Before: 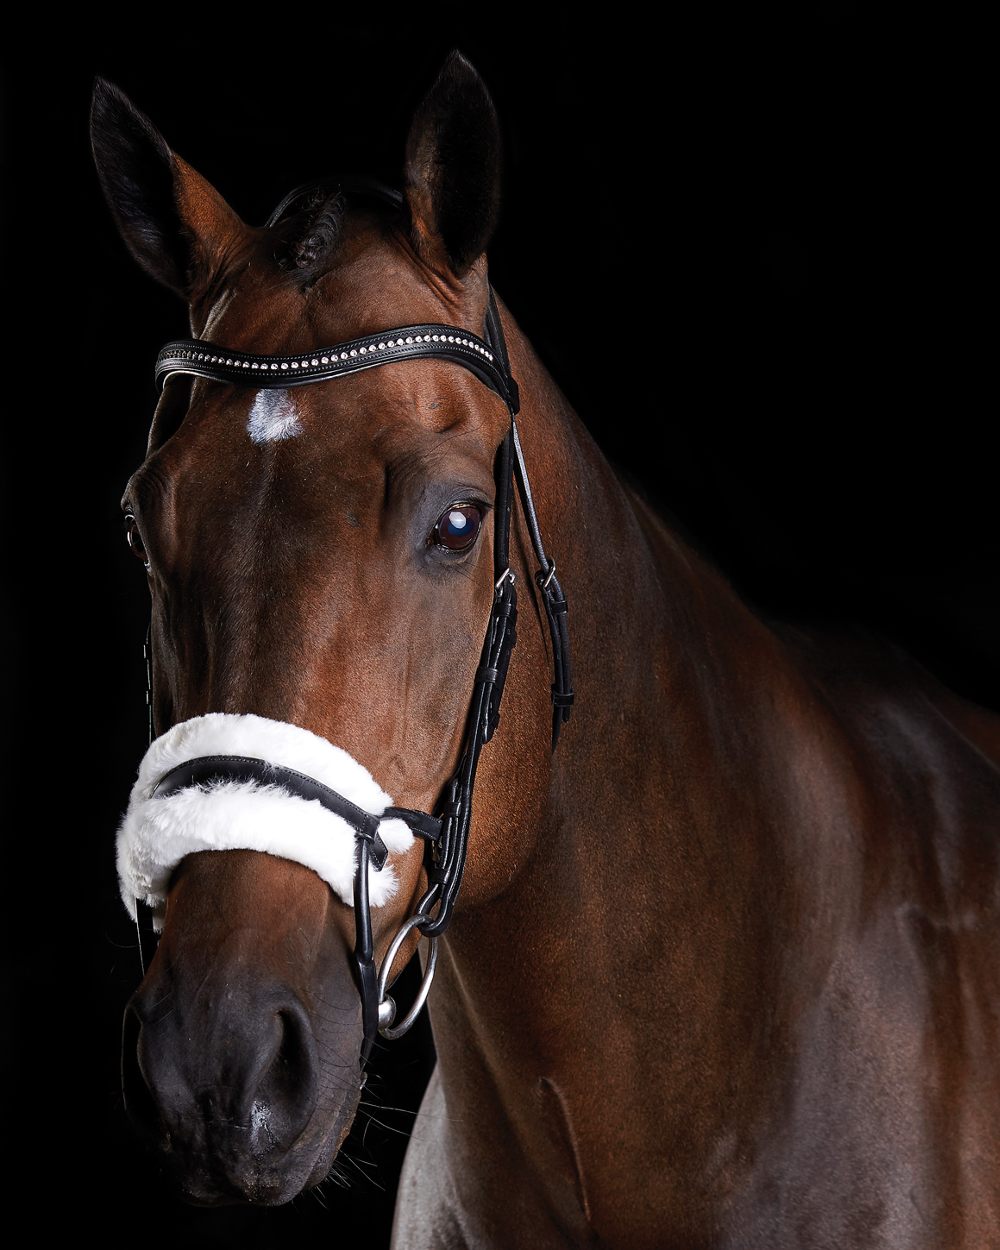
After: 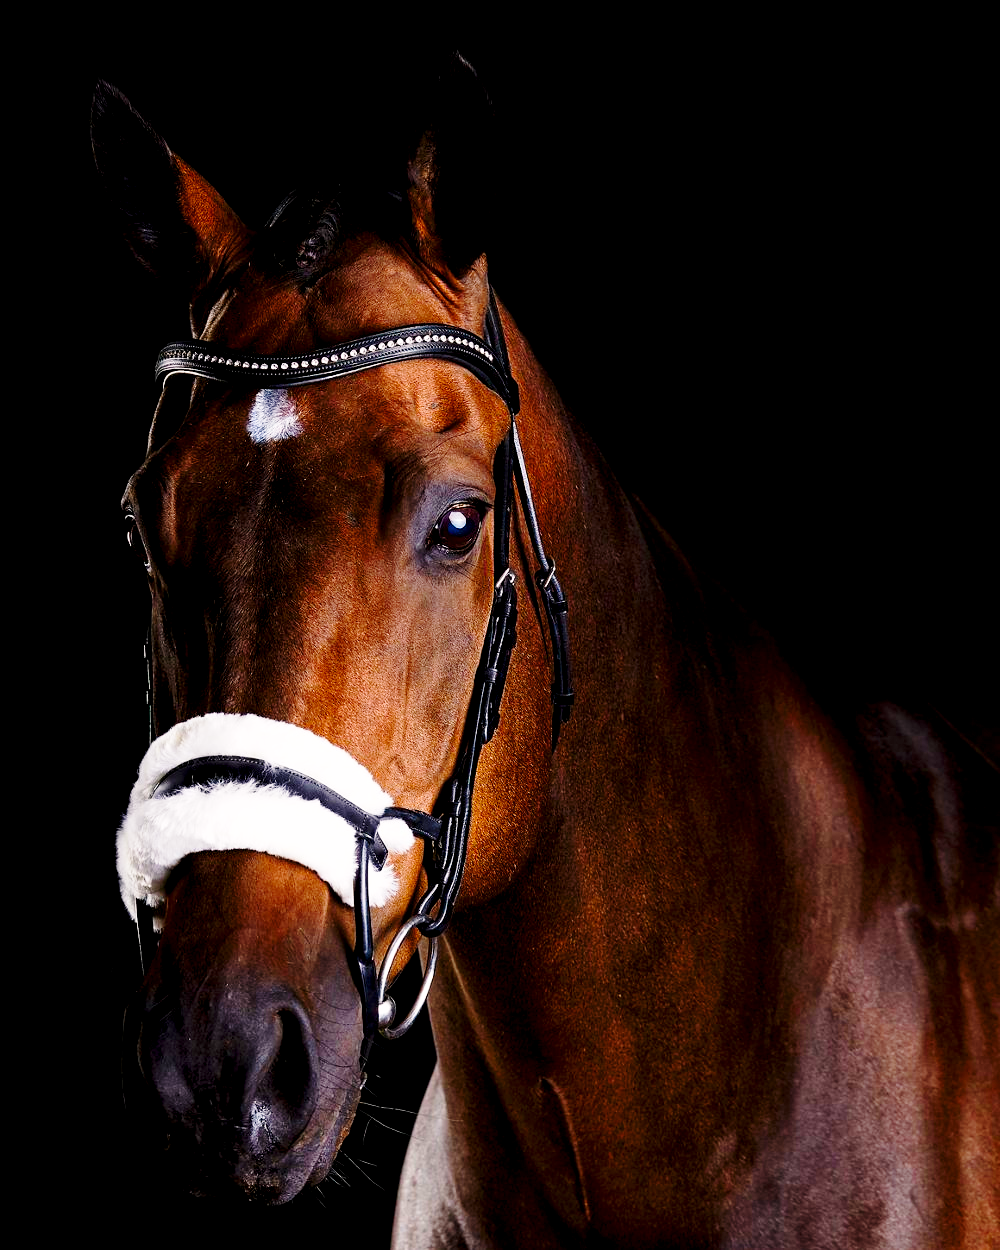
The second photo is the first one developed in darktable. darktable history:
base curve: curves: ch0 [(0, 0) (0.028, 0.03) (0.121, 0.232) (0.46, 0.748) (0.859, 0.968) (1, 1)], preserve colors none
exposure: black level correction 0.01, exposure 0.008 EV, compensate highlight preservation false
color balance rgb: shadows lift › luminance -9.842%, highlights gain › chroma 1.689%, highlights gain › hue 55.35°, linear chroma grading › global chroma 14.769%, perceptual saturation grading › global saturation -1.779%, perceptual saturation grading › highlights -7.595%, perceptual saturation grading › mid-tones 8.405%, perceptual saturation grading › shadows 3.463%, global vibrance 40.343%
